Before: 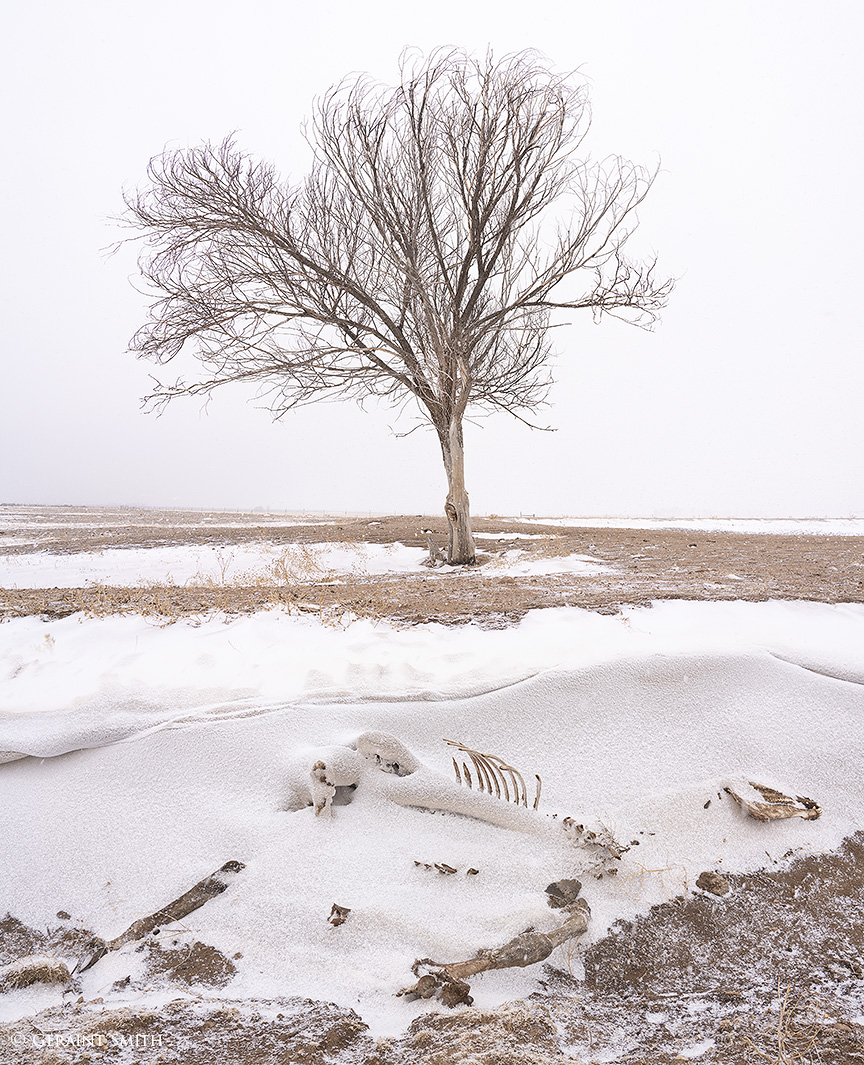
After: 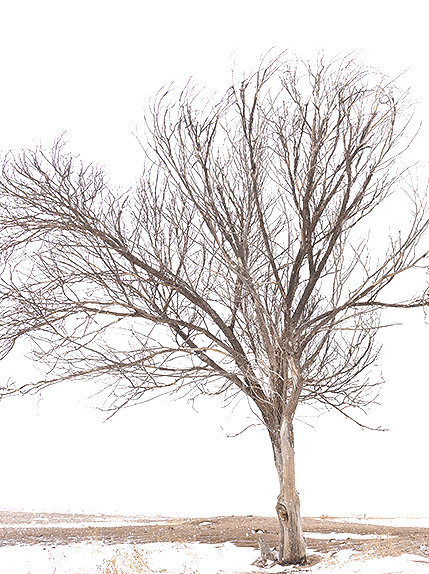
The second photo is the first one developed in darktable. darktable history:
crop: left 19.672%, right 30.568%, bottom 46.071%
exposure: black level correction -0.002, exposure 0.531 EV, compensate exposure bias true, compensate highlight preservation false
local contrast: mode bilateral grid, contrast 20, coarseness 51, detail 147%, midtone range 0.2
